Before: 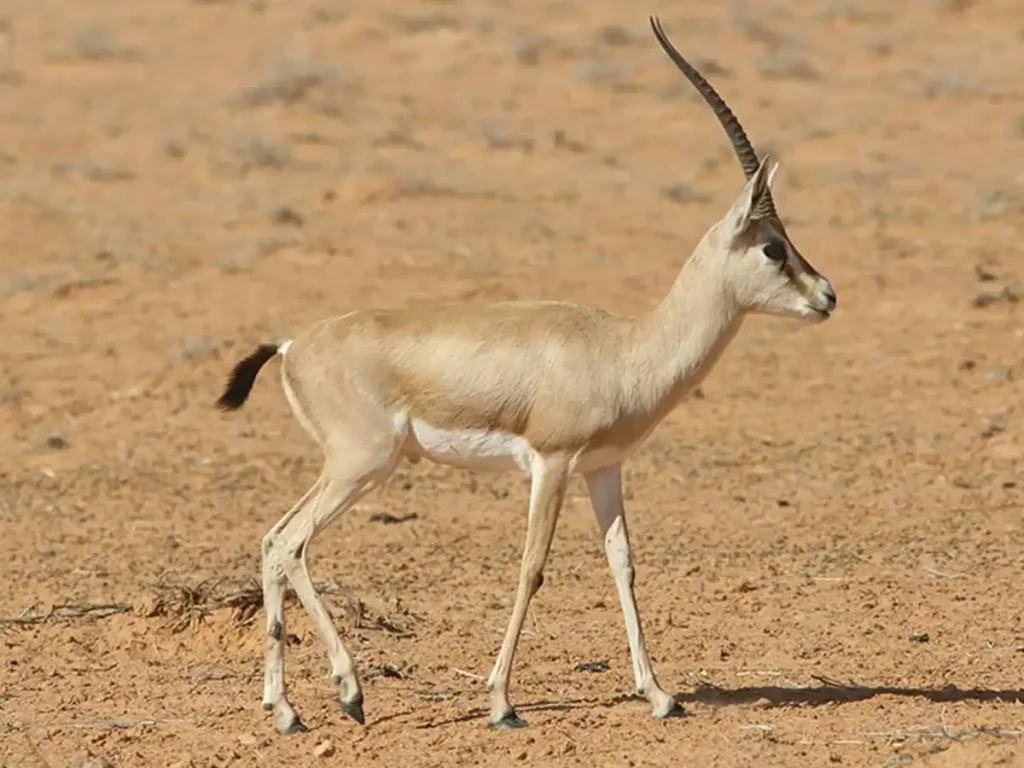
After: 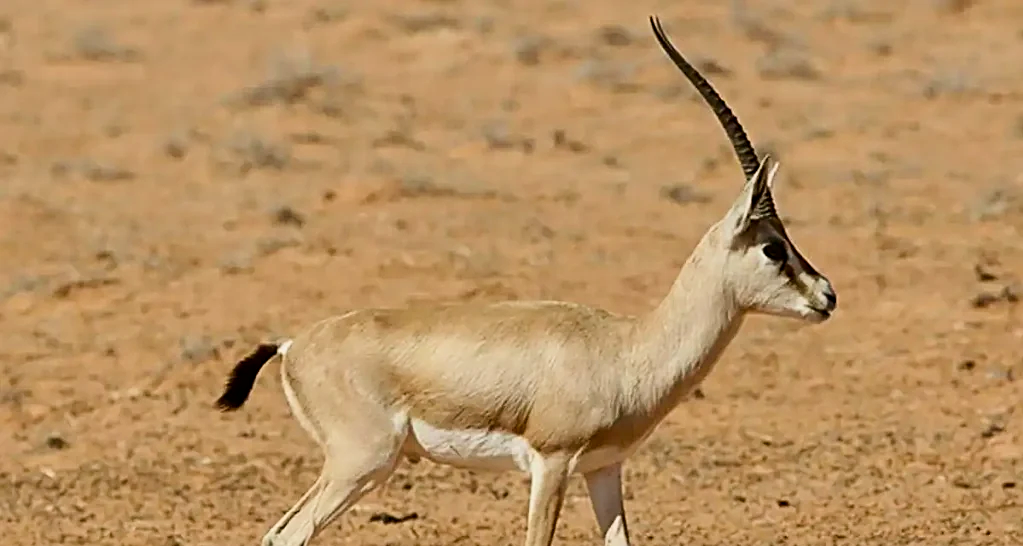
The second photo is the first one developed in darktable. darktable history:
filmic rgb: black relative exposure -5.76 EV, white relative exposure 3.39 EV, hardness 3.67
sharpen: radius 3.074
crop: right 0%, bottom 28.824%
contrast brightness saturation: contrast 0.208, brightness -0.114, saturation 0.214
